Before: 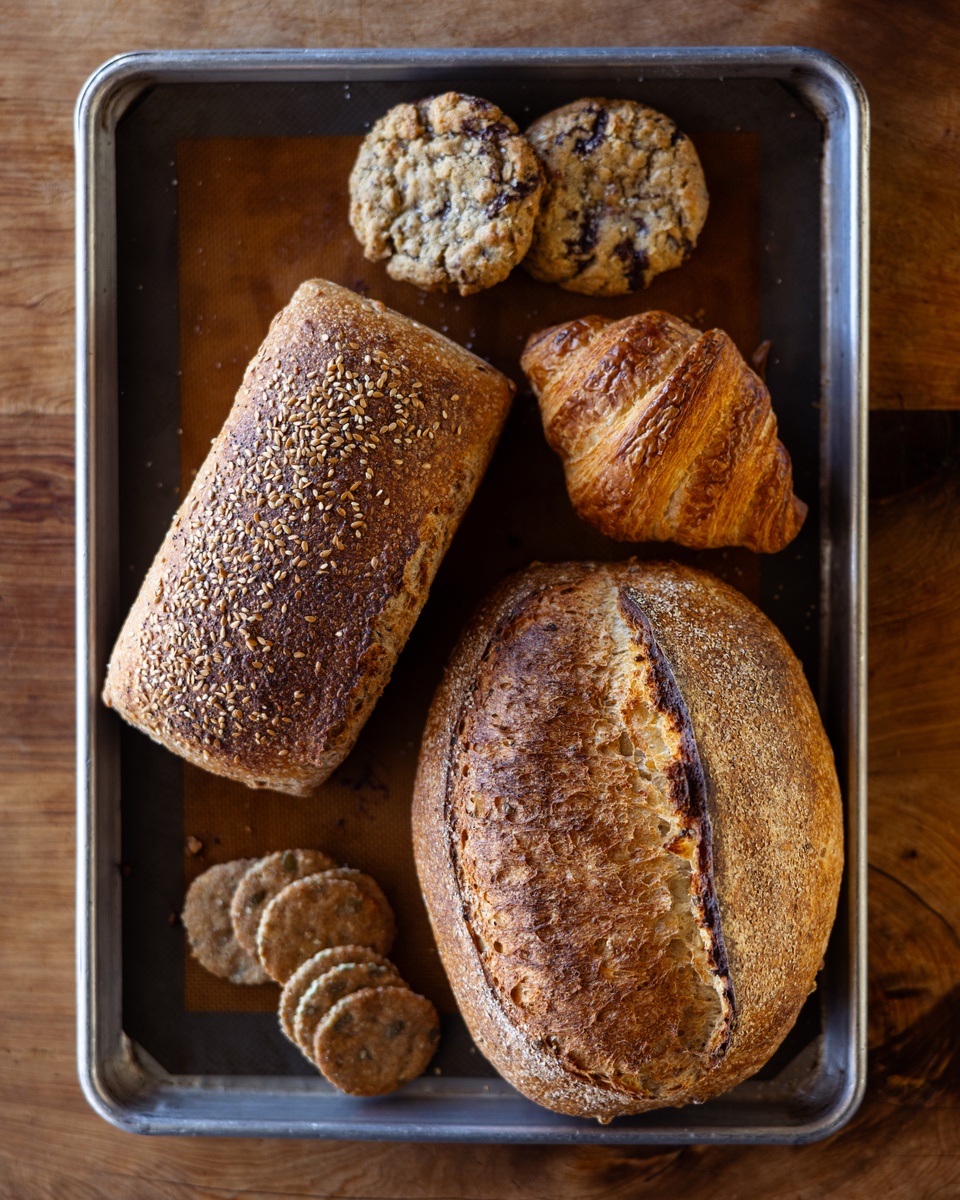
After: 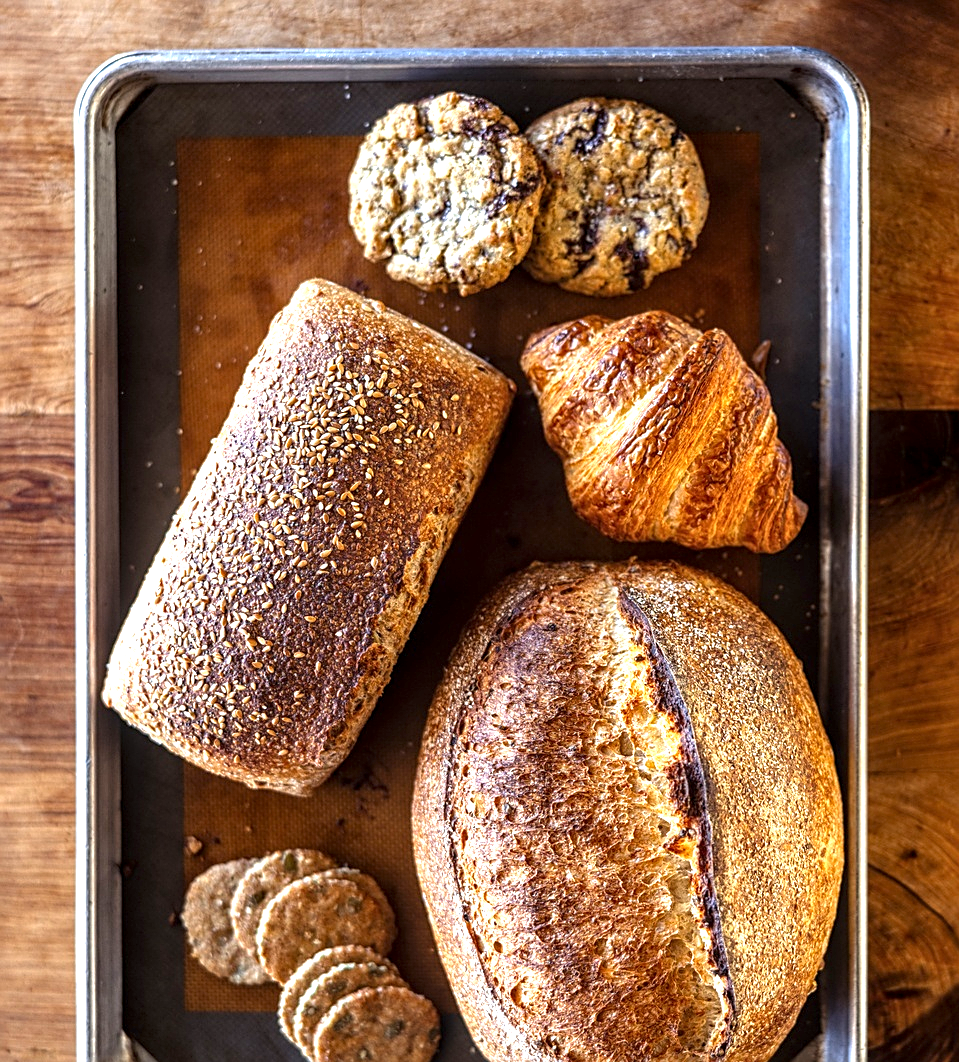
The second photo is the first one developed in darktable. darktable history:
local contrast: highlights 35%, detail 135%
color correction: highlights a* -0.182, highlights b* -0.124
crop and rotate: top 0%, bottom 11.49%
exposure: exposure 1.223 EV, compensate highlight preservation false
sharpen: on, module defaults
